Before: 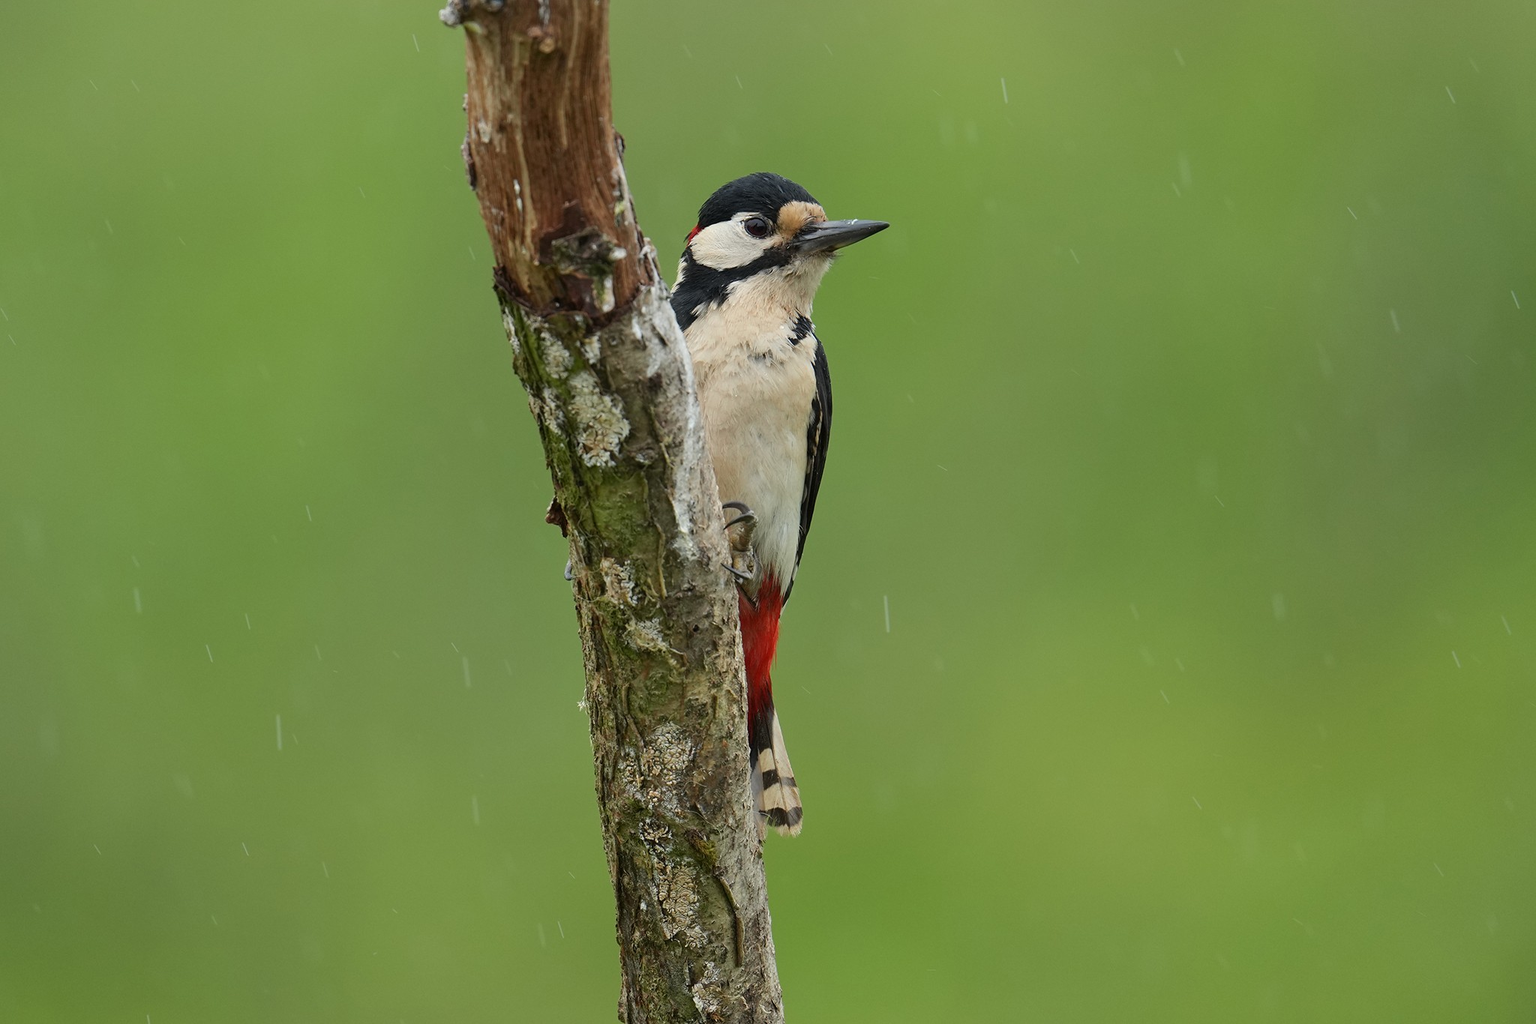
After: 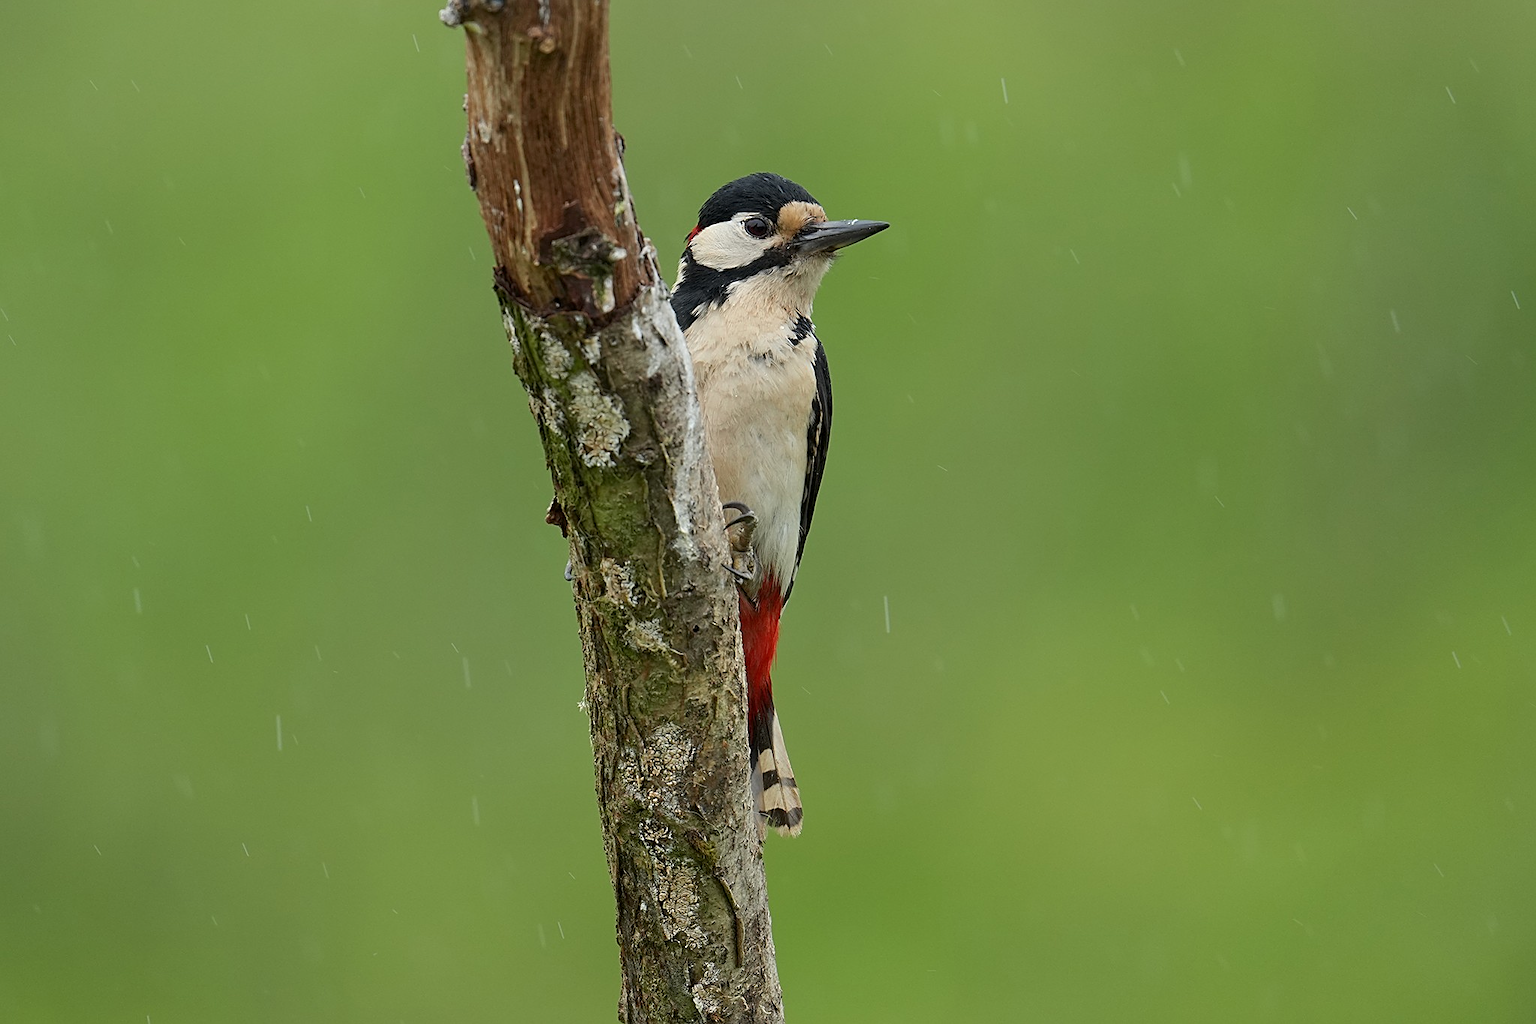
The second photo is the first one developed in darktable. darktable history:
exposure: black level correction 0.002, compensate highlight preservation false
sharpen: on, module defaults
color correction: highlights a* -0.137, highlights b* 0.085
